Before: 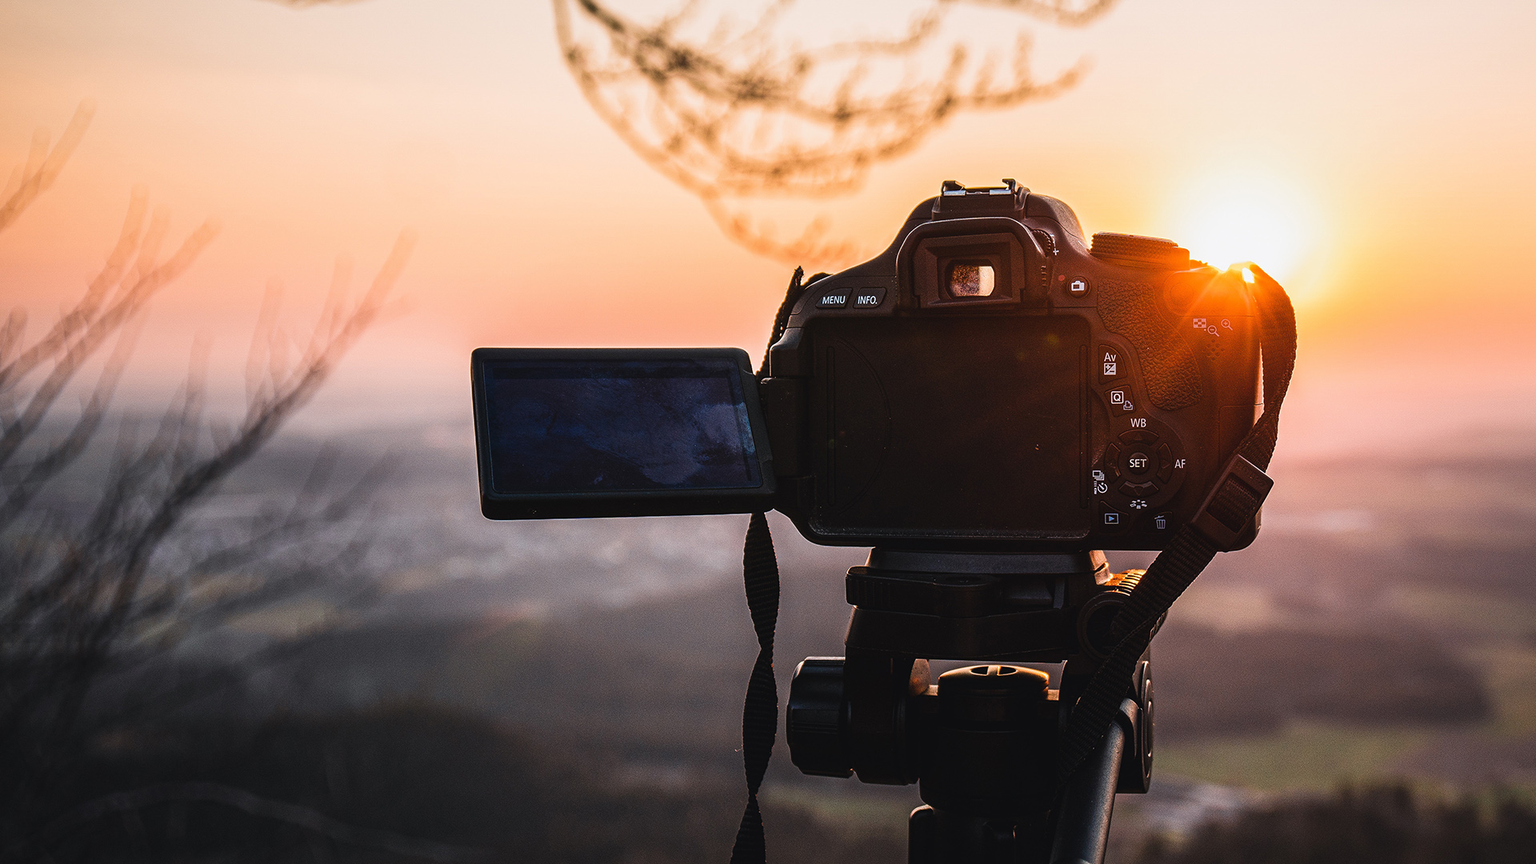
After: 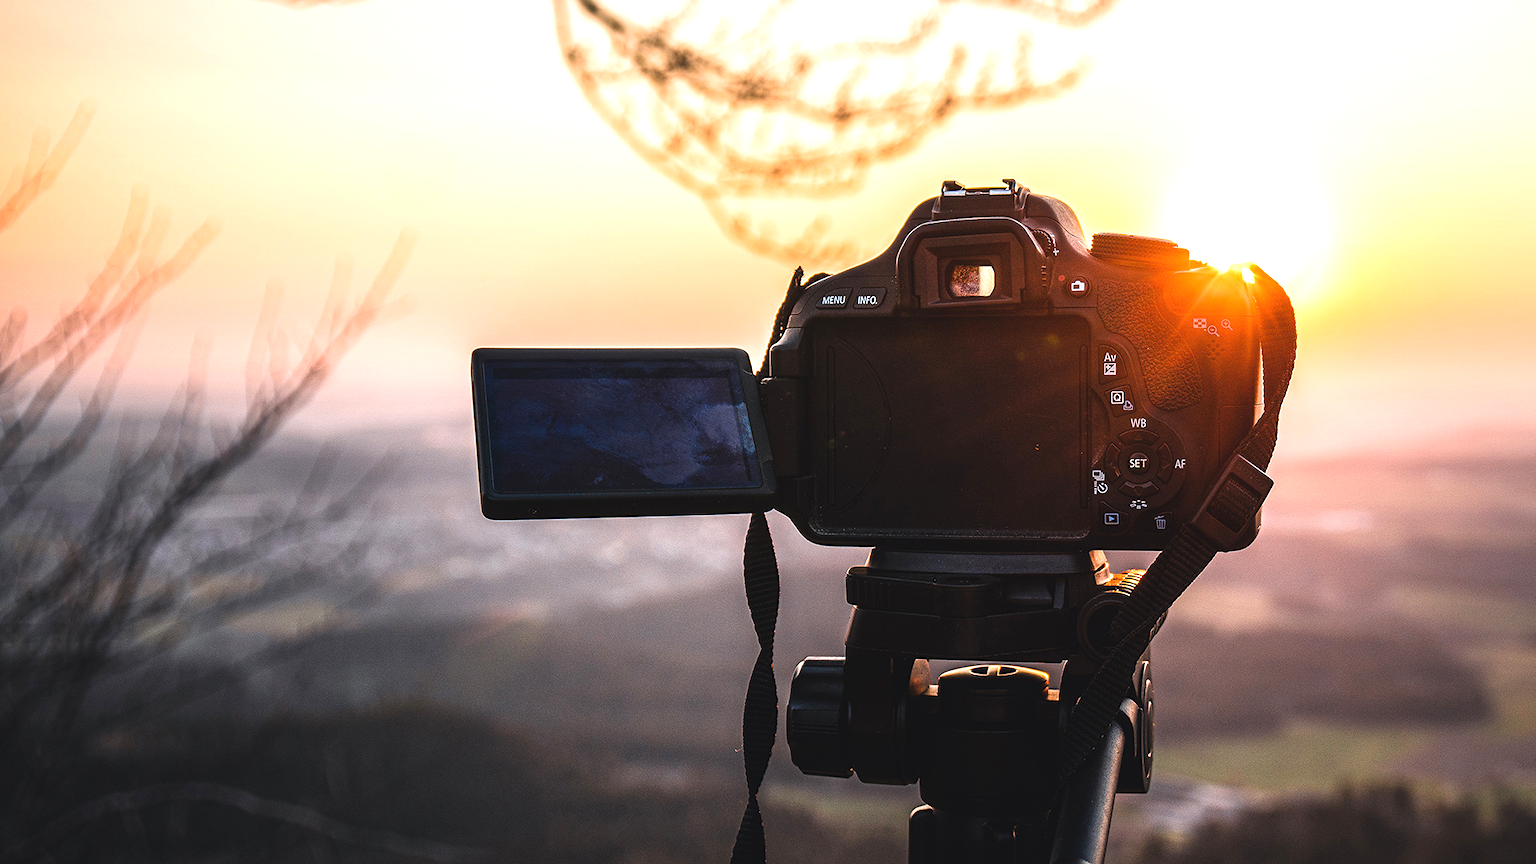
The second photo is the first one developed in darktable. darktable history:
exposure: exposure 0.653 EV, compensate highlight preservation false
